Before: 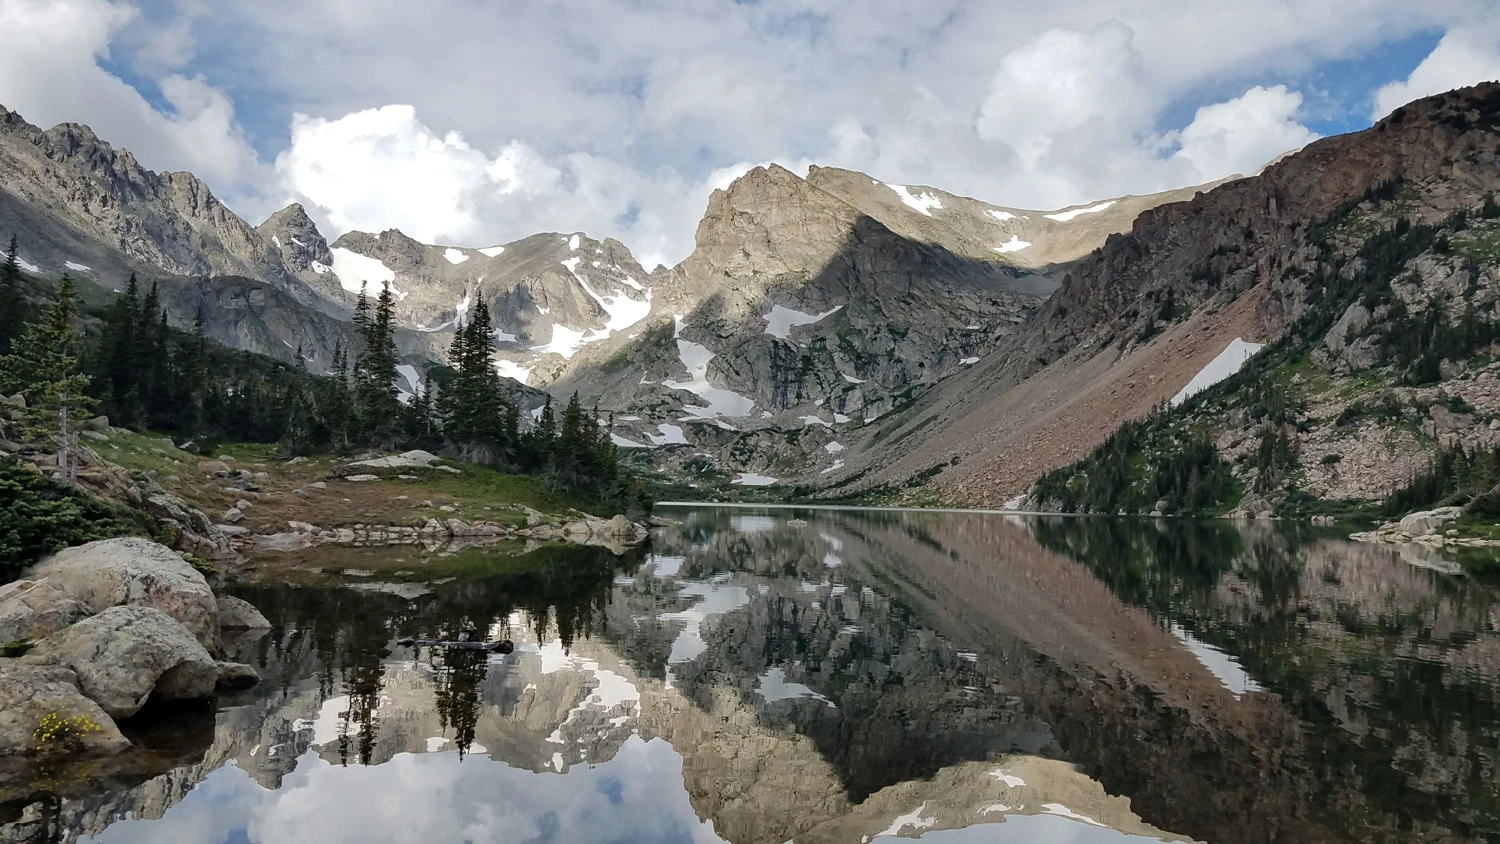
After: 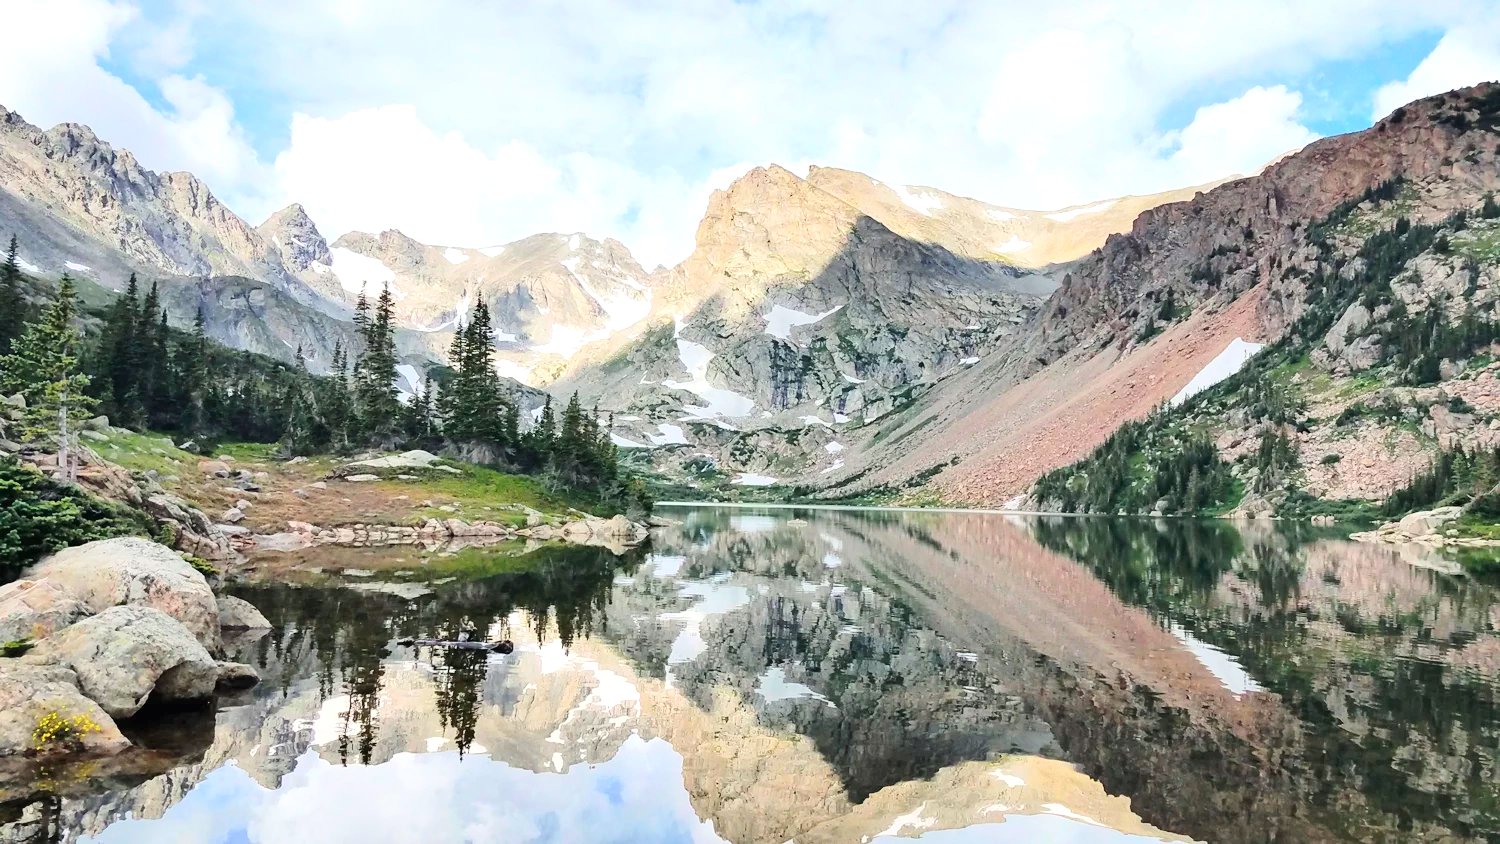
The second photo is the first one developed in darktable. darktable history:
tone curve: curves: ch0 [(0, 0) (0.126, 0.061) (0.338, 0.285) (0.494, 0.518) (0.703, 0.762) (1, 1)]; ch1 [(0, 0) (0.389, 0.313) (0.457, 0.442) (0.5, 0.501) (0.55, 0.578) (1, 1)]; ch2 [(0, 0) (0.44, 0.424) (0.501, 0.499) (0.557, 0.564) (0.613, 0.67) (0.707, 0.746) (1, 1)], color space Lab, independent channels, preserve colors none
contrast brightness saturation: contrast 0.1, brightness 0.3, saturation 0.14
exposure: black level correction 0, exposure 0.7 EV, compensate exposure bias true, compensate highlight preservation false
